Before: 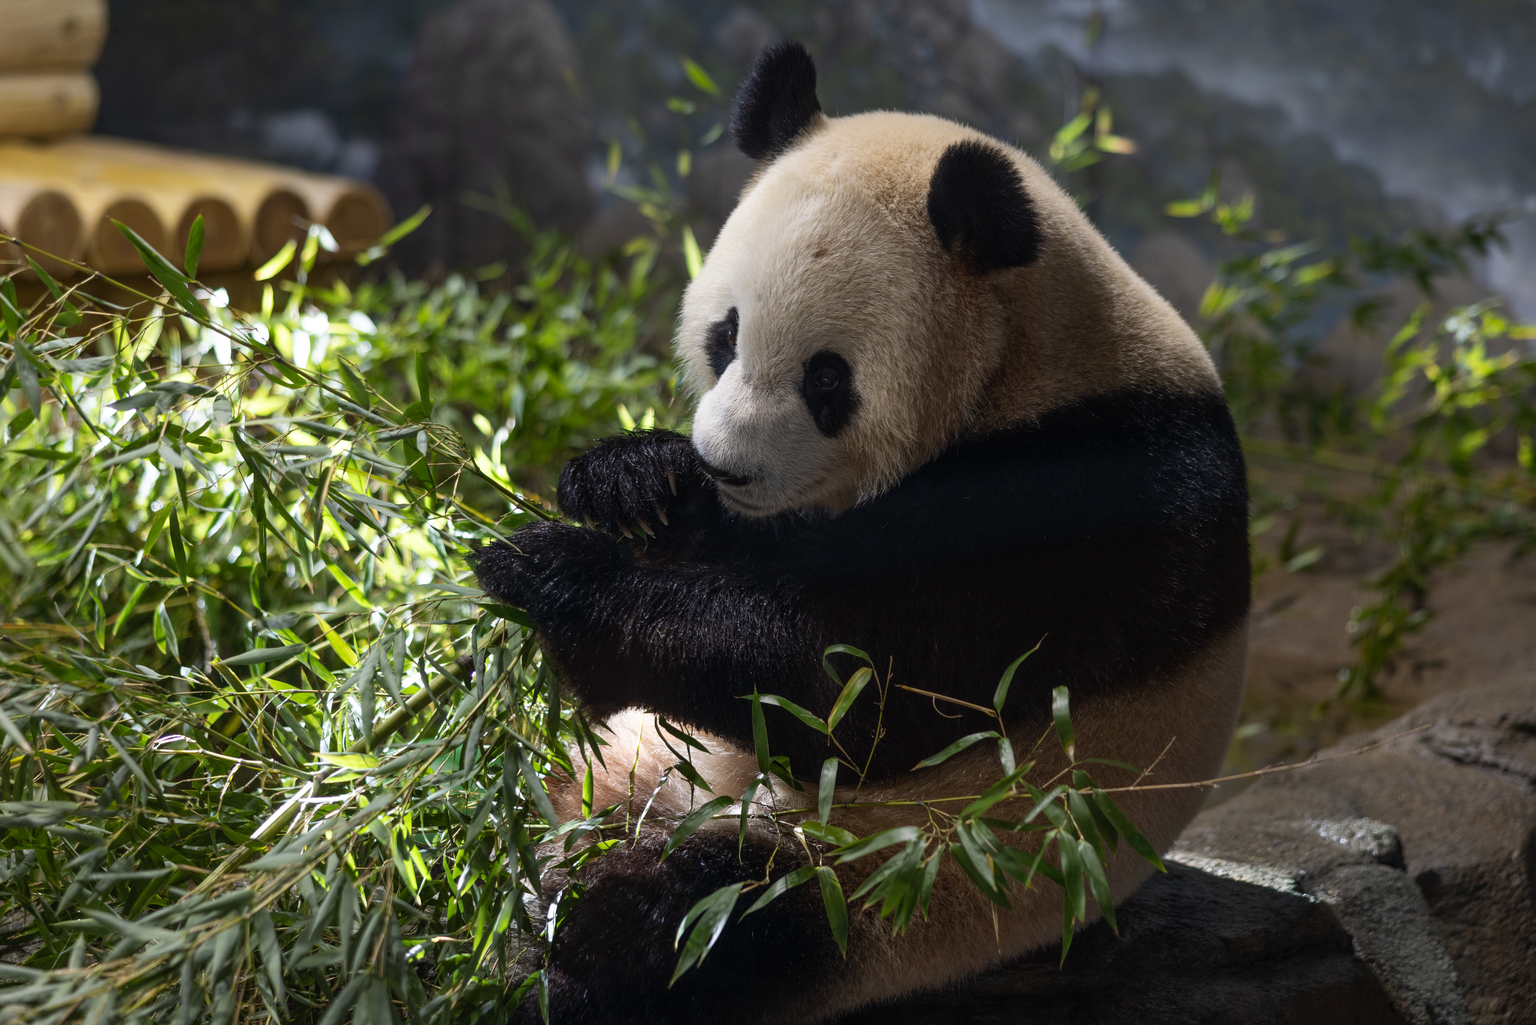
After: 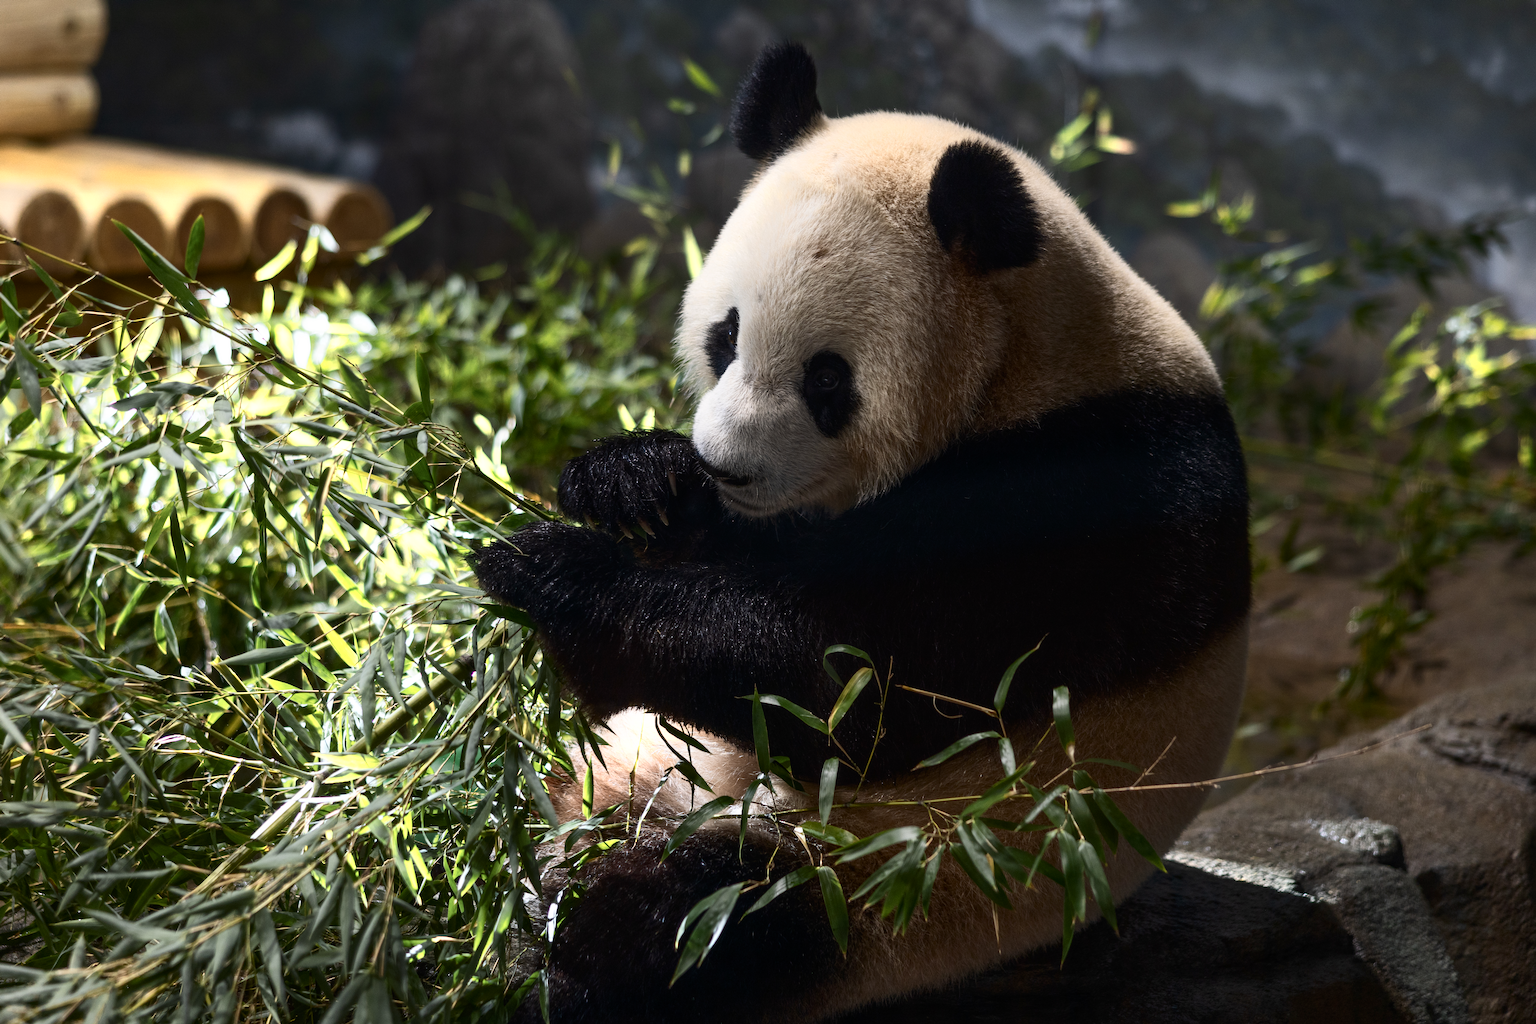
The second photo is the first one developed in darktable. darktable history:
contrast brightness saturation: contrast 0.223
color zones: curves: ch0 [(0.018, 0.548) (0.197, 0.654) (0.425, 0.447) (0.605, 0.658) (0.732, 0.579)]; ch1 [(0.105, 0.531) (0.224, 0.531) (0.386, 0.39) (0.618, 0.456) (0.732, 0.456) (0.956, 0.421)]; ch2 [(0.039, 0.583) (0.215, 0.465) (0.399, 0.544) (0.465, 0.548) (0.614, 0.447) (0.724, 0.43) (0.882, 0.623) (0.956, 0.632)]
